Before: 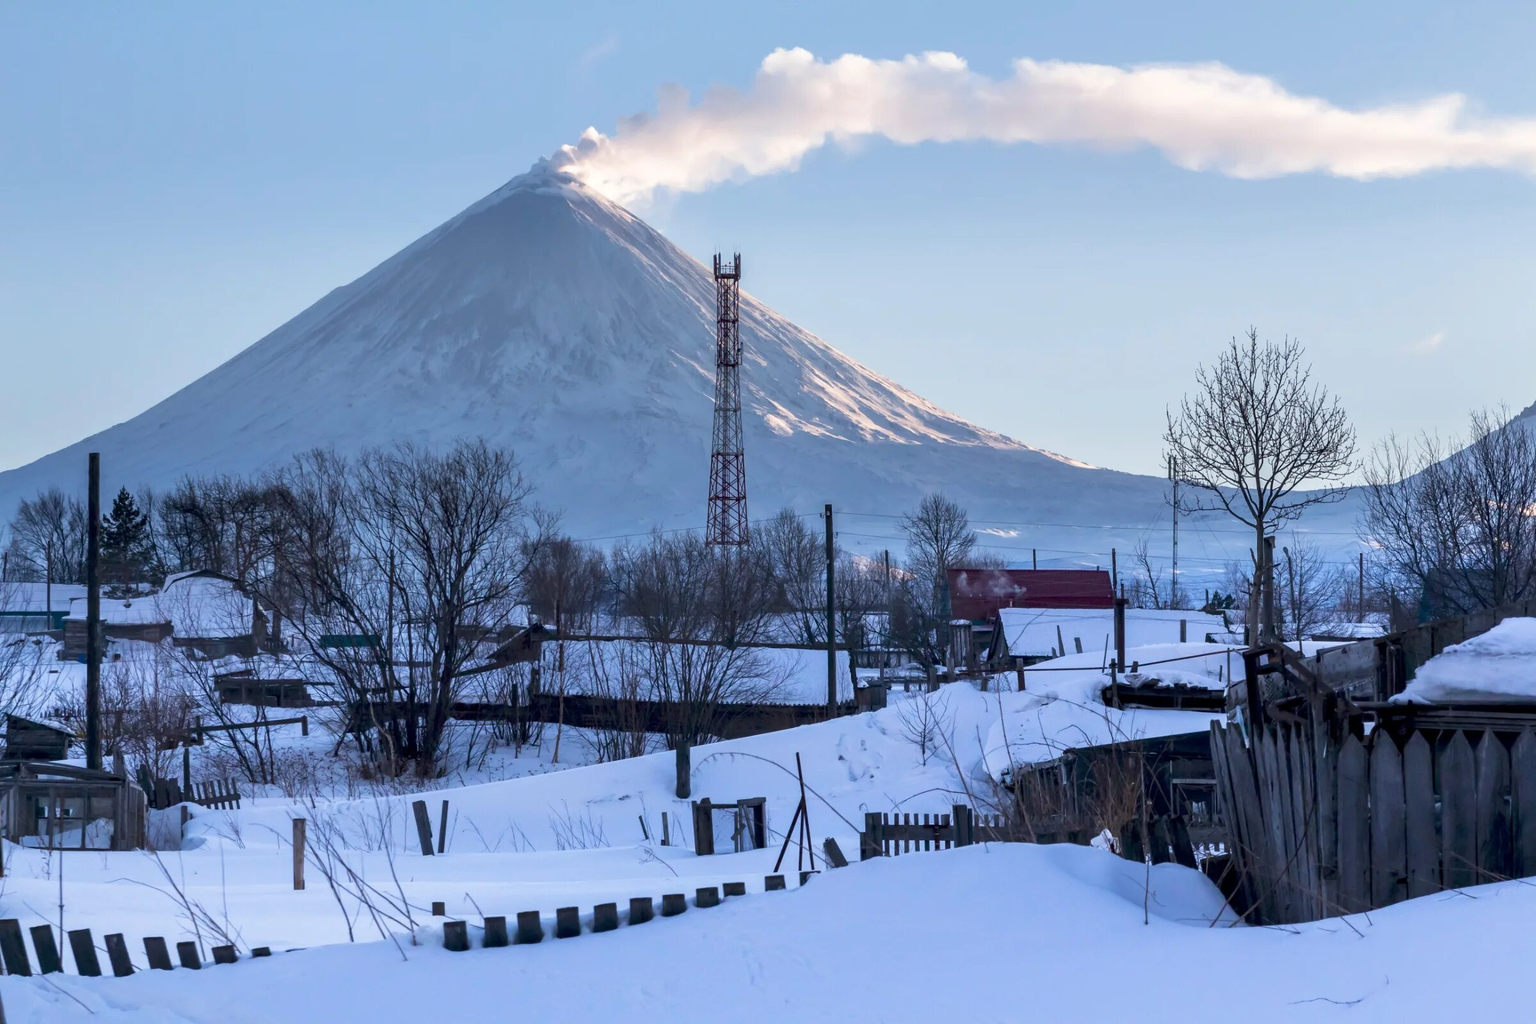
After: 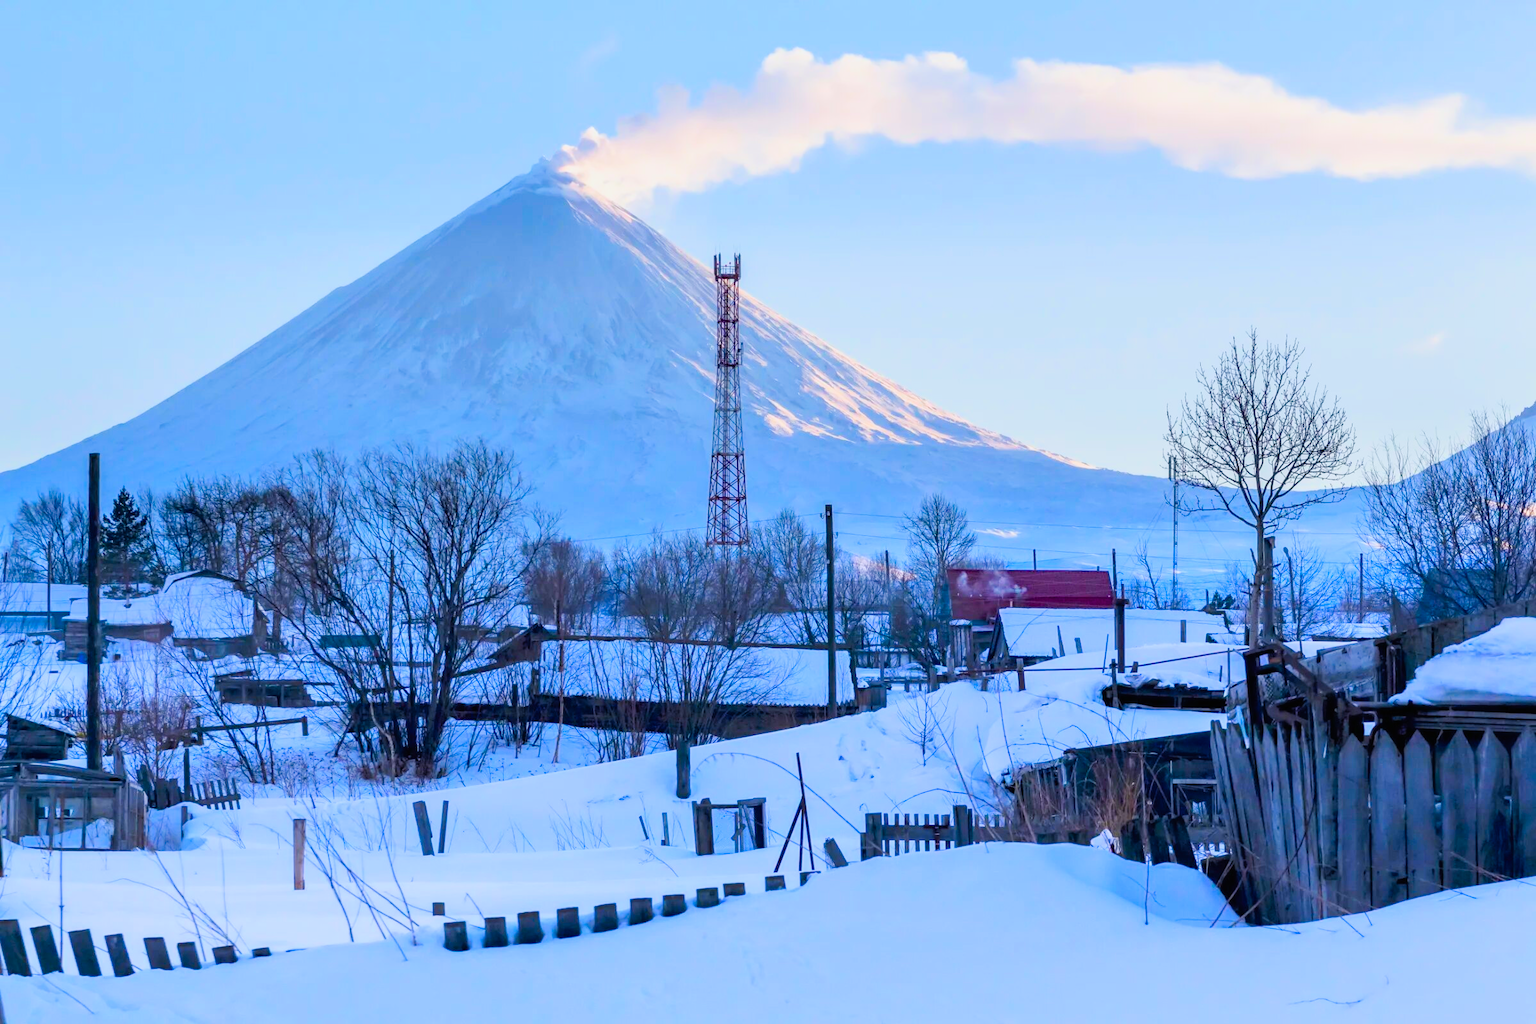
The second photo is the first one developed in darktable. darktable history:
color correction: saturation 1.8
exposure: black level correction -0.002, exposure 1.115 EV, compensate highlight preservation false
filmic rgb: black relative exposure -7.65 EV, white relative exposure 4.56 EV, hardness 3.61
